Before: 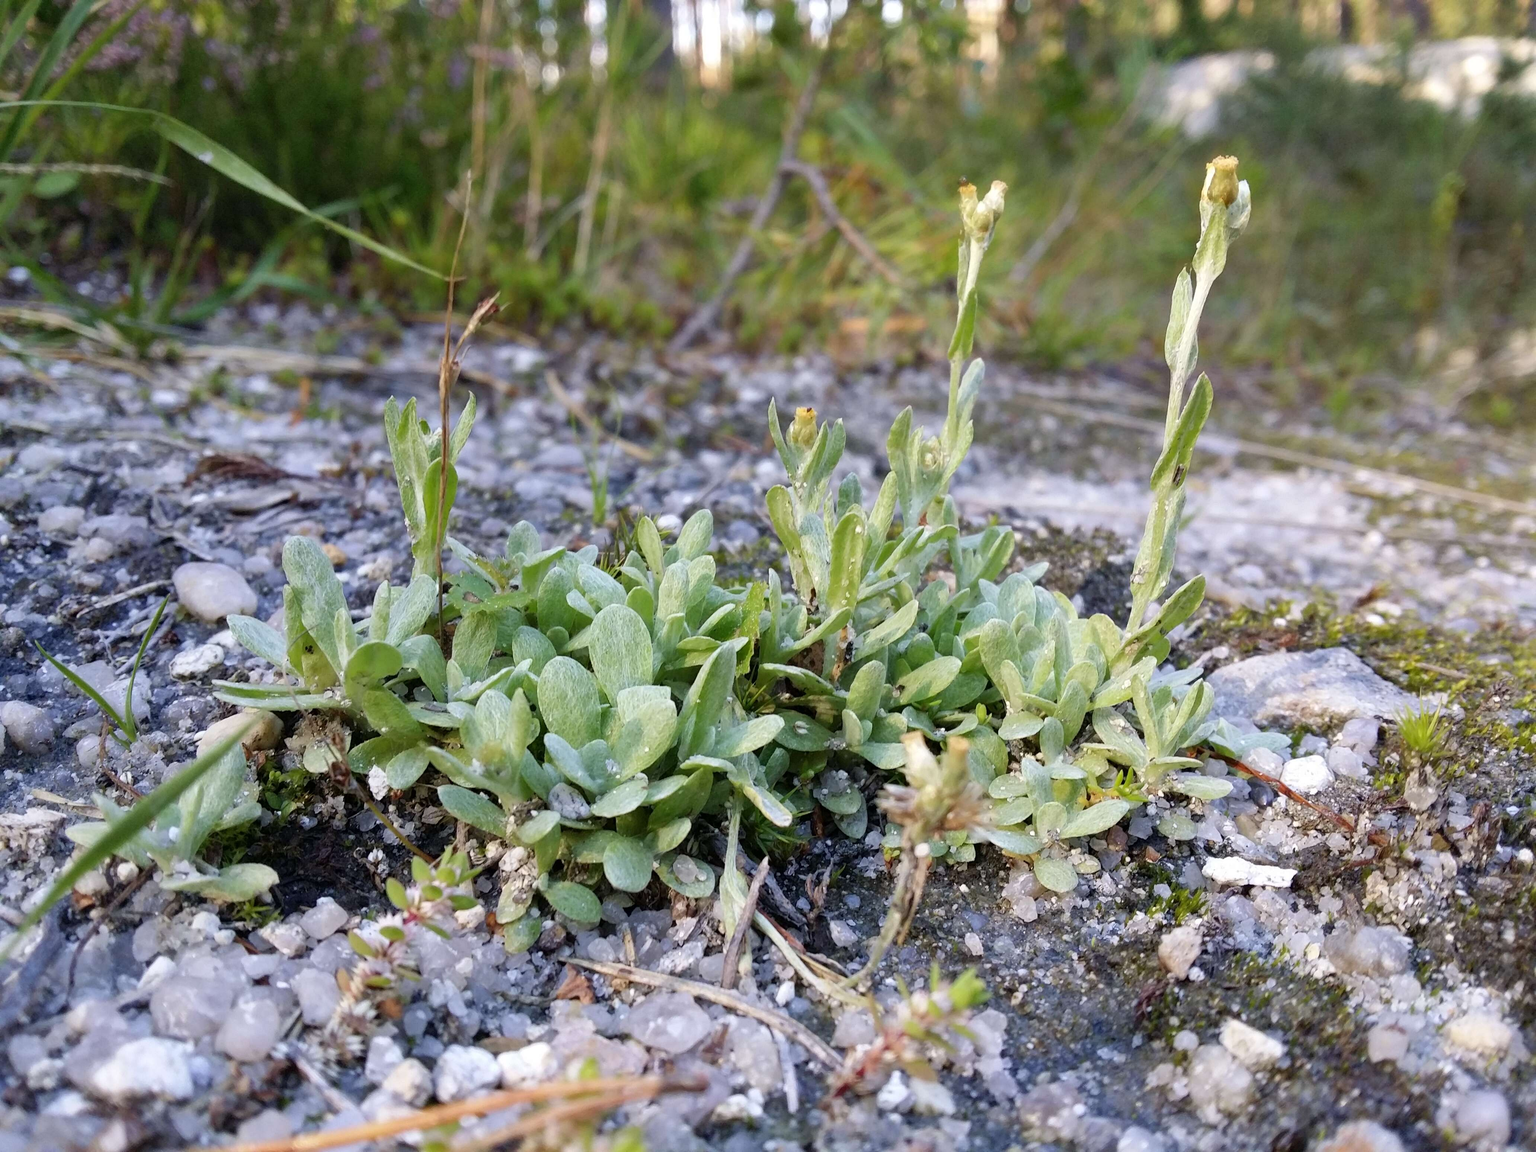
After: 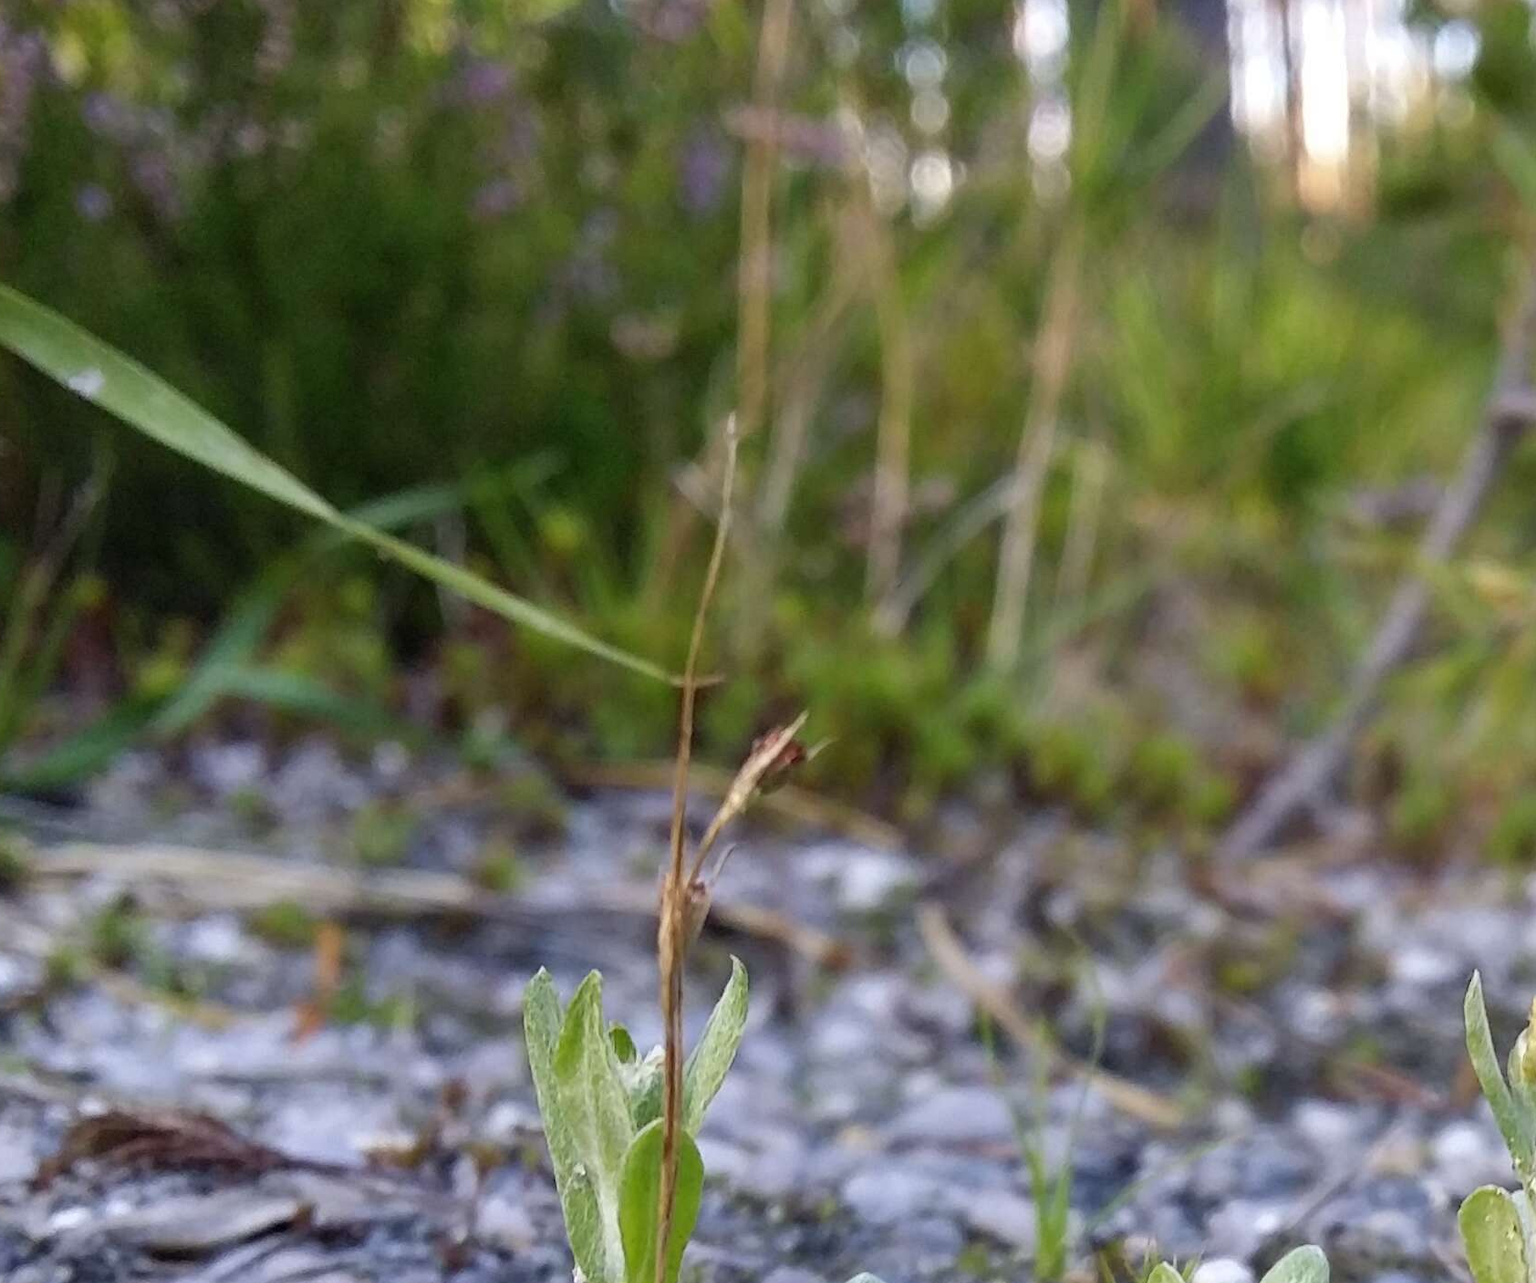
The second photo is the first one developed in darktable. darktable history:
crop and rotate: left 11.141%, top 0.098%, right 48.044%, bottom 54.426%
